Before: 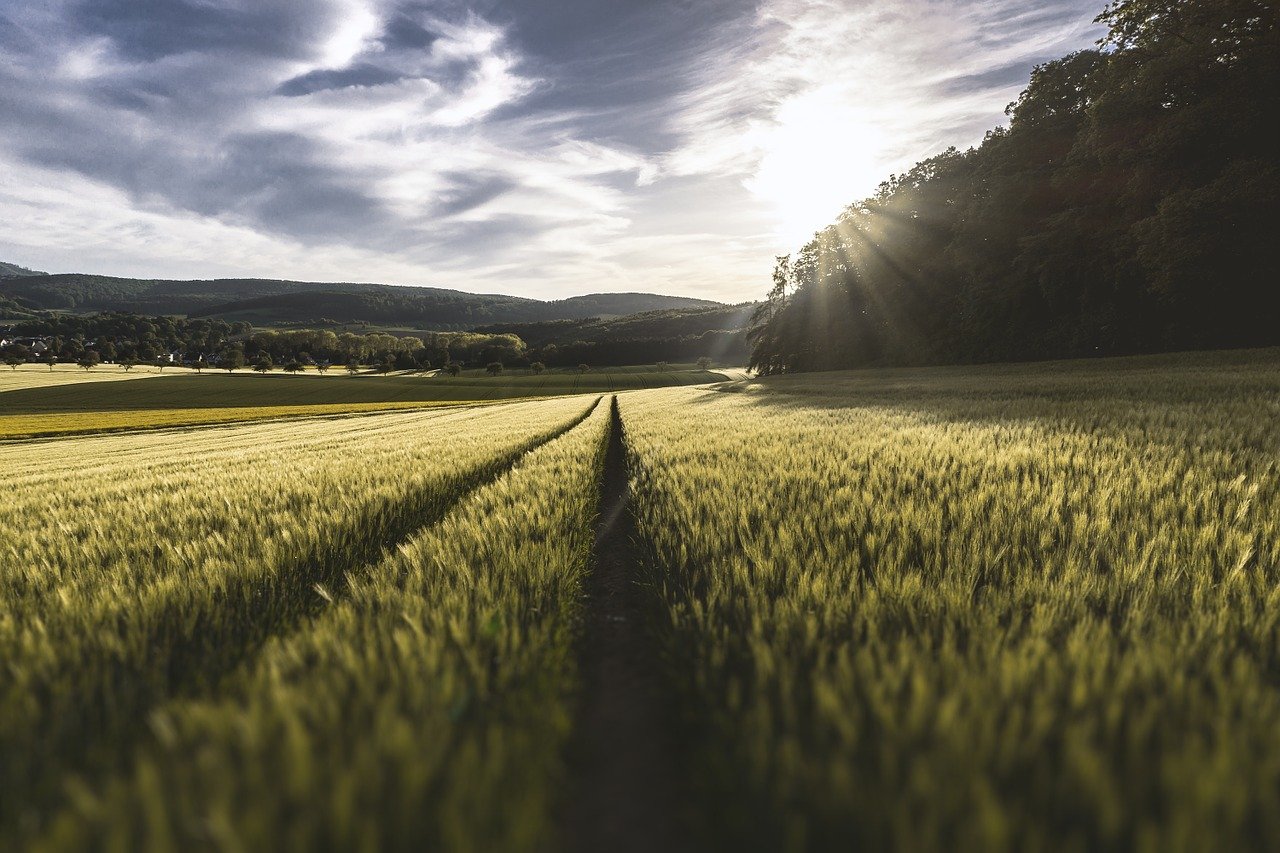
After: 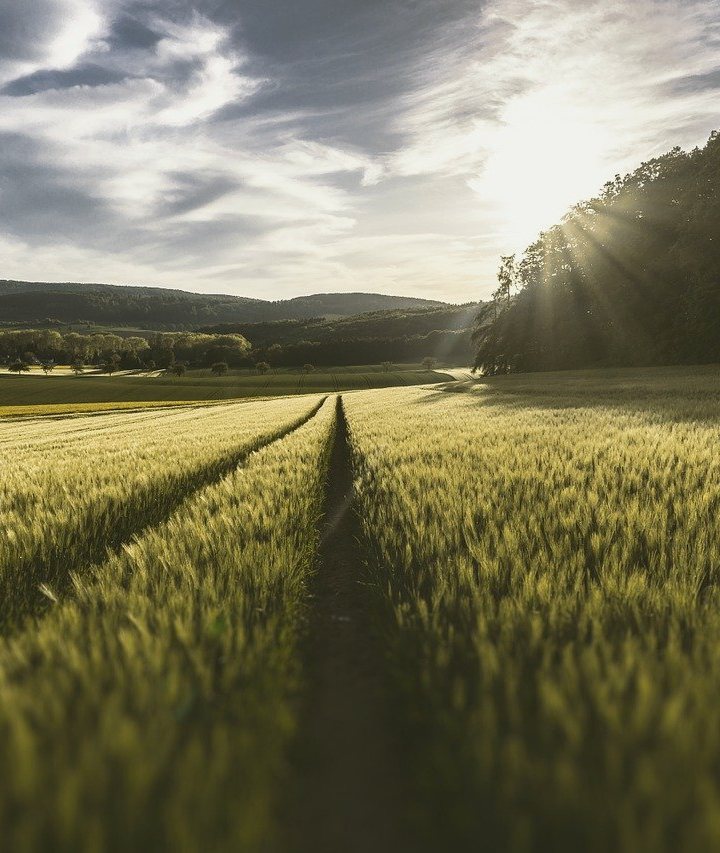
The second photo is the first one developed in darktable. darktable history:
crop: left 21.496%, right 22.254%
color balance: mode lift, gamma, gain (sRGB), lift [1.04, 1, 1, 0.97], gamma [1.01, 1, 1, 0.97], gain [0.96, 1, 1, 0.97]
